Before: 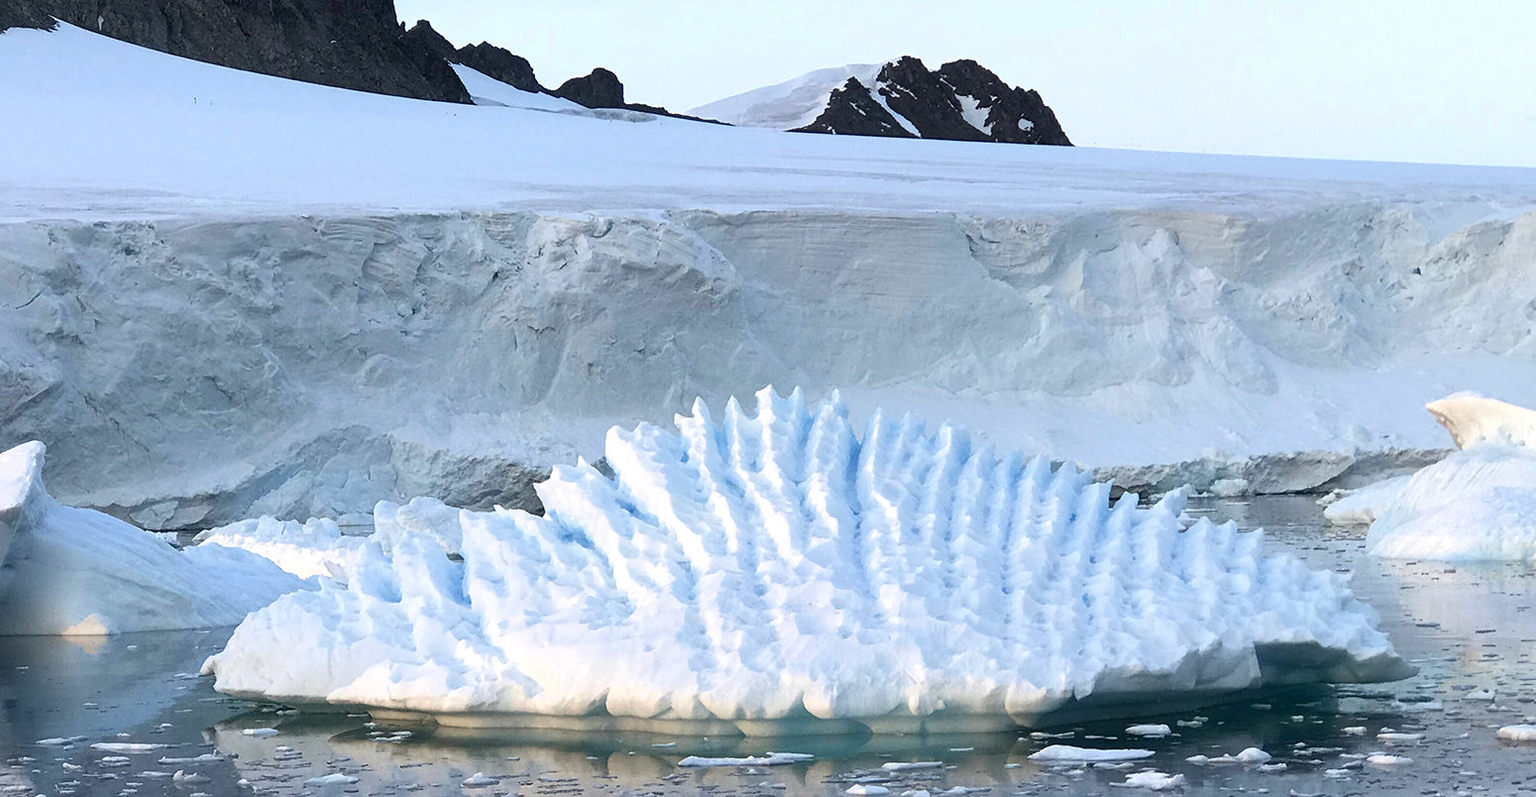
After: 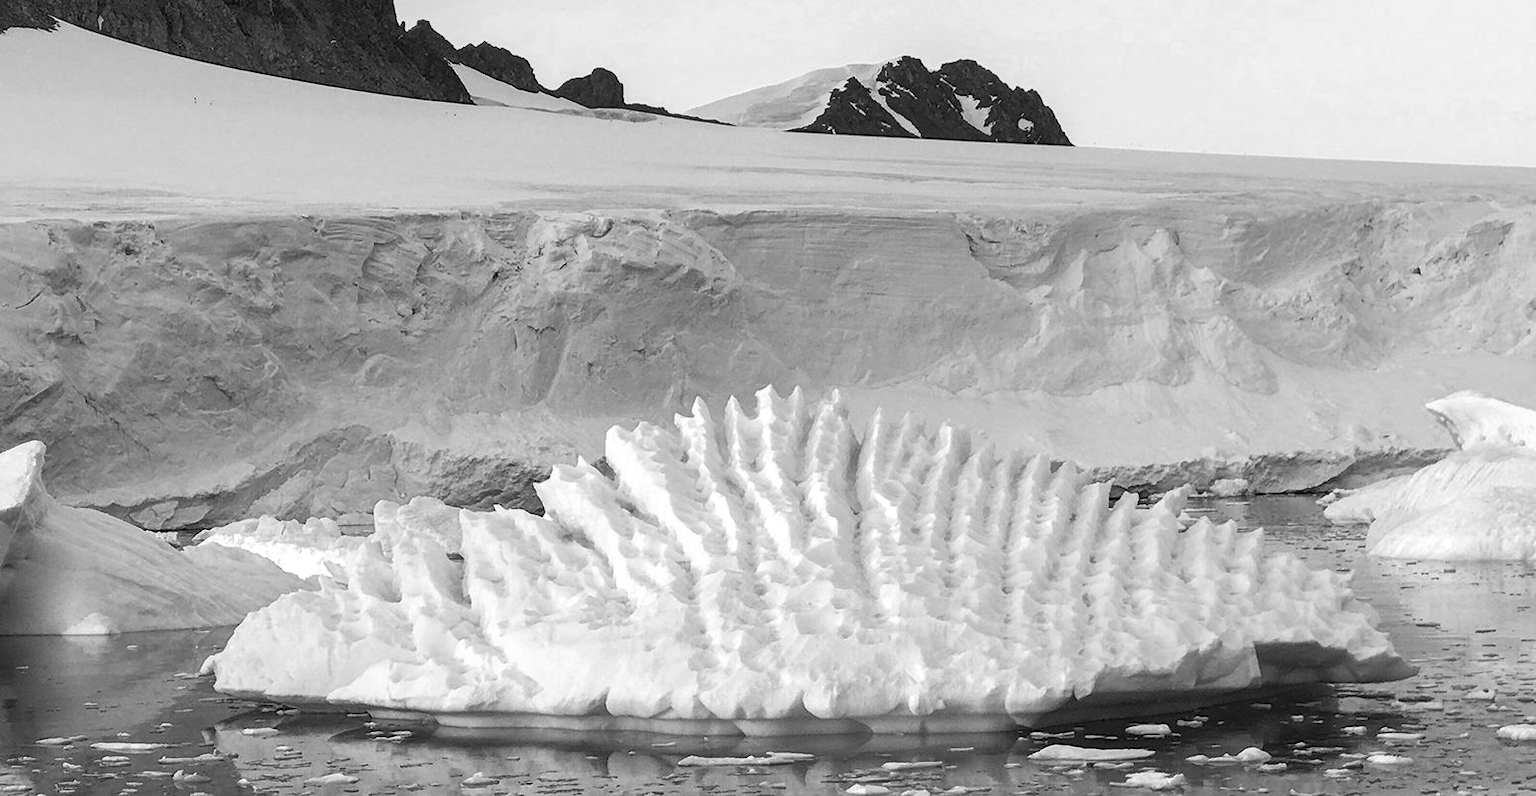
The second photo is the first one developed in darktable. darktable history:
monochrome: a 14.95, b -89.96
local contrast: on, module defaults
